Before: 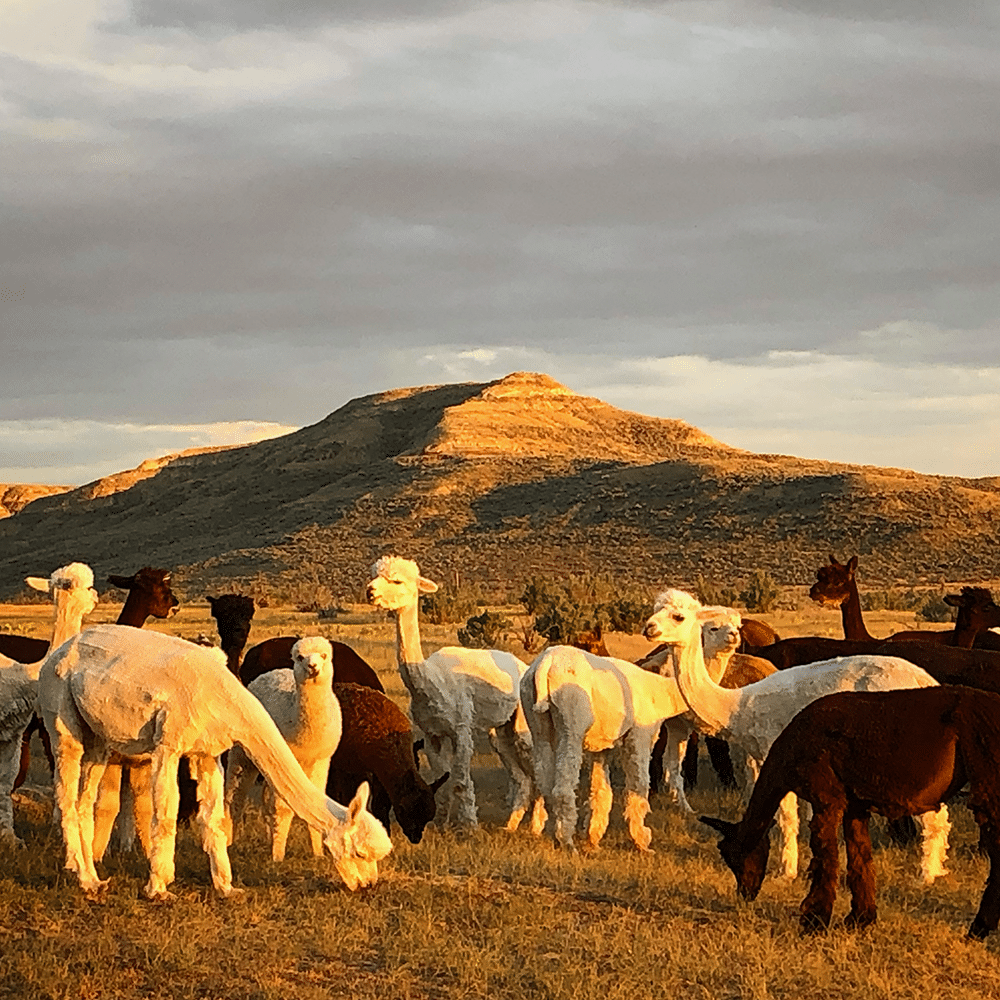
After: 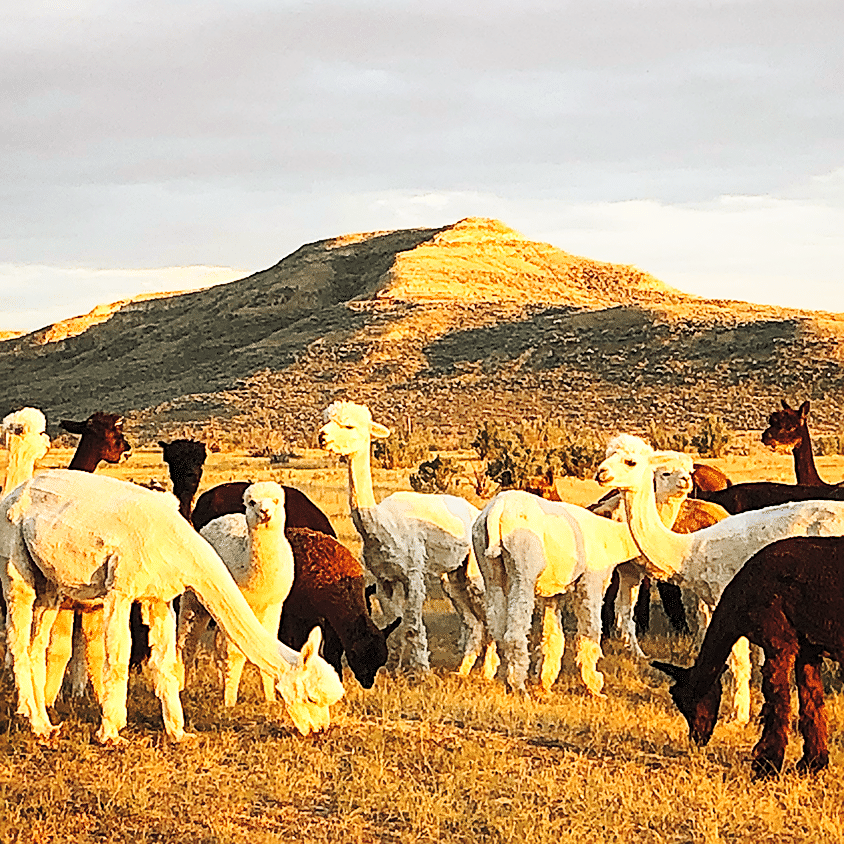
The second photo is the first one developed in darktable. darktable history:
sharpen: on, module defaults
base curve: curves: ch0 [(0, 0) (0.028, 0.03) (0.121, 0.232) (0.46, 0.748) (0.859, 0.968) (1, 1)], preserve colors none
crop and rotate: left 4.842%, top 15.51%, right 10.668%
white balance: red 0.983, blue 1.036
contrast brightness saturation: contrast 0.14, brightness 0.21
